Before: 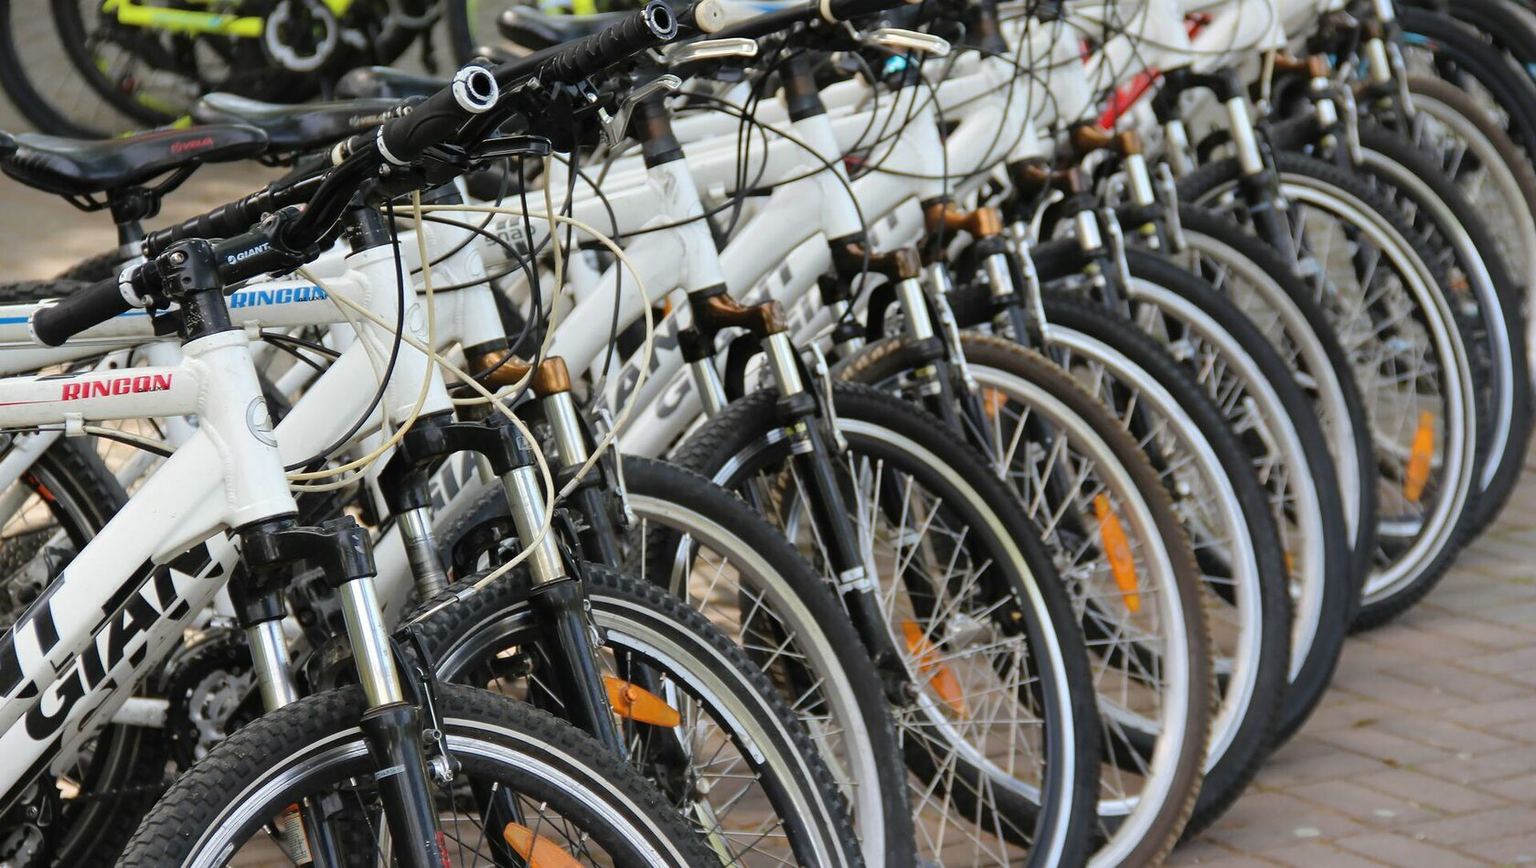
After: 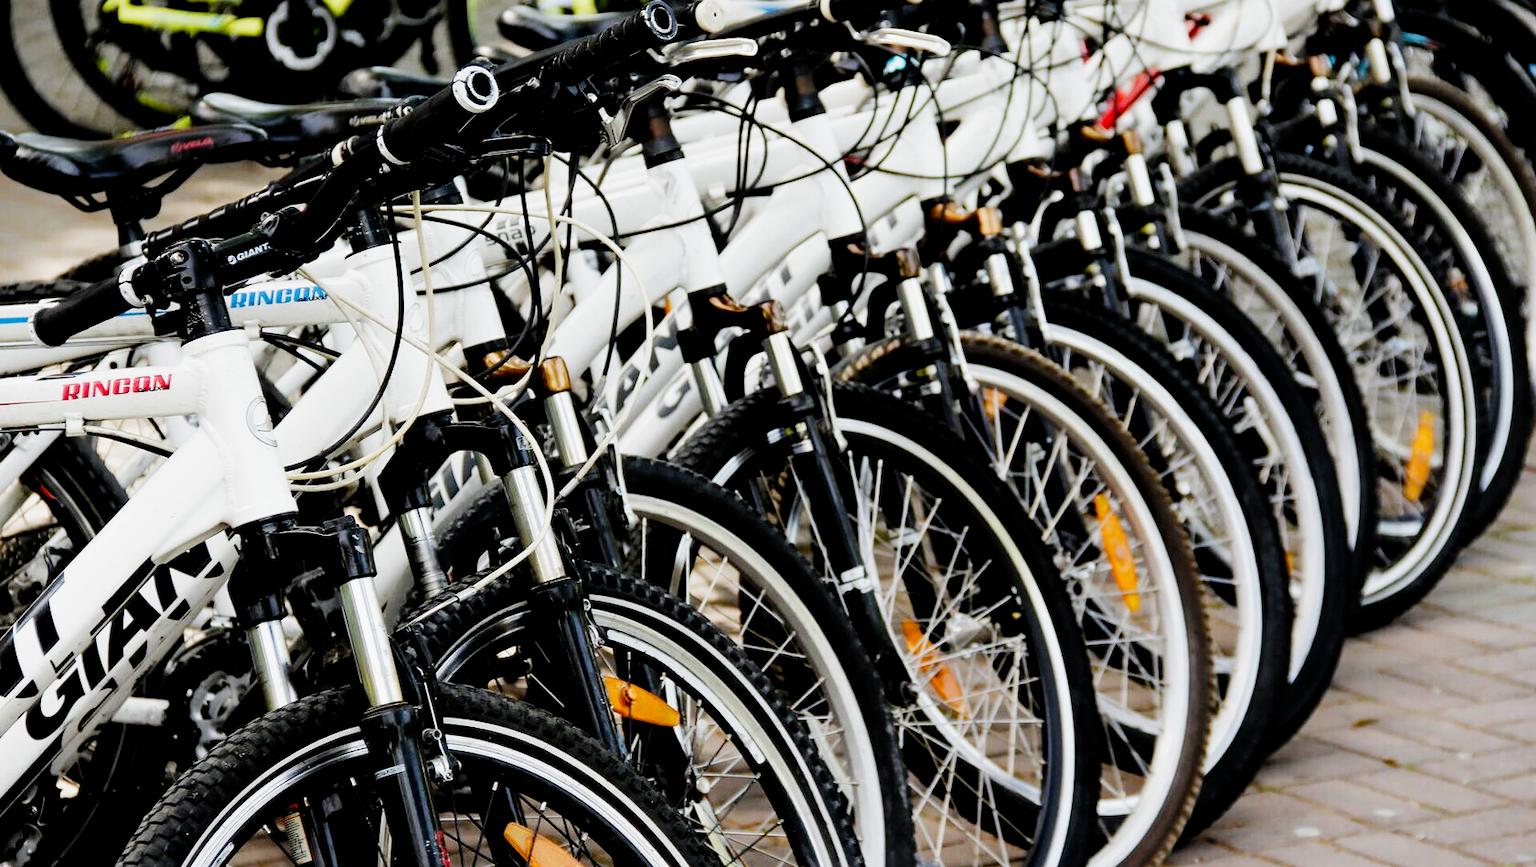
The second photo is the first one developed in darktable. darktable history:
tone equalizer: -8 EV -0.751 EV, -7 EV -0.67 EV, -6 EV -0.613 EV, -5 EV -0.4 EV, -3 EV 0.398 EV, -2 EV 0.6 EV, -1 EV 0.697 EV, +0 EV 0.749 EV, edges refinement/feathering 500, mask exposure compensation -1.57 EV, preserve details no
filmic rgb: black relative exposure -4.97 EV, white relative exposure 3.98 EV, threshold 3.06 EV, hardness 2.89, contrast 1.402, preserve chrominance no, color science v4 (2020), contrast in shadows soft, enable highlight reconstruction true
